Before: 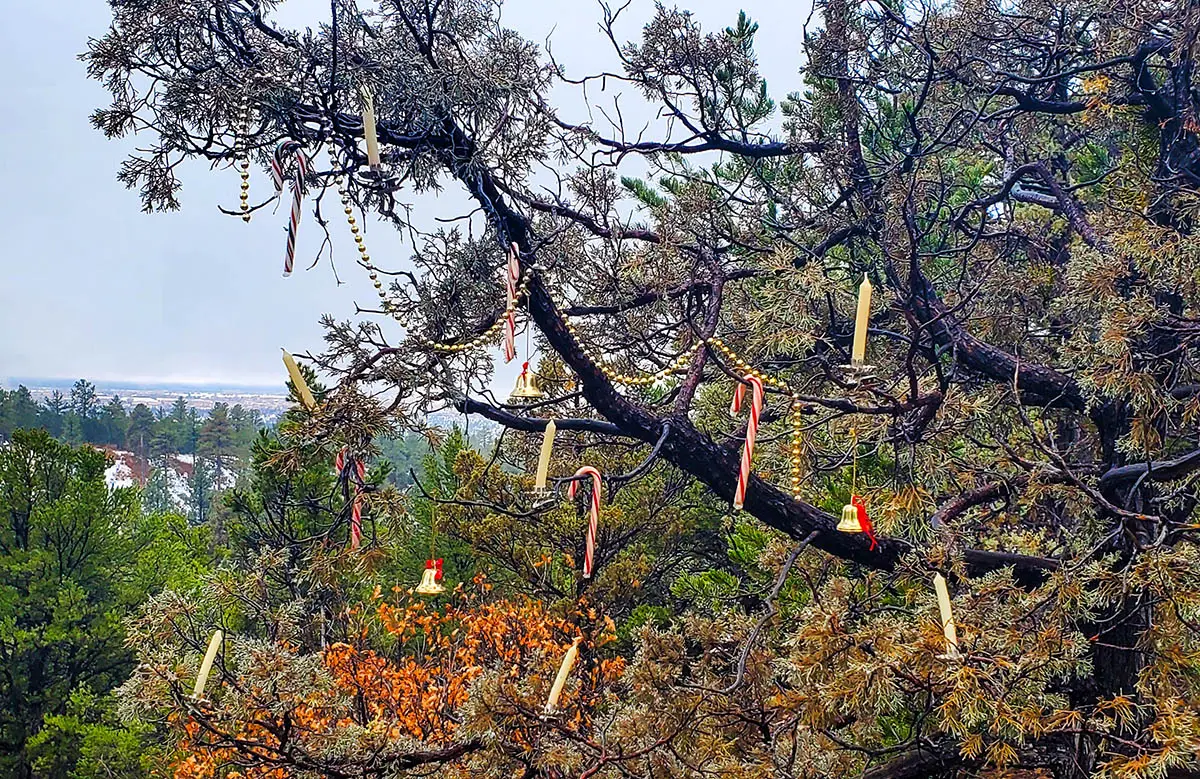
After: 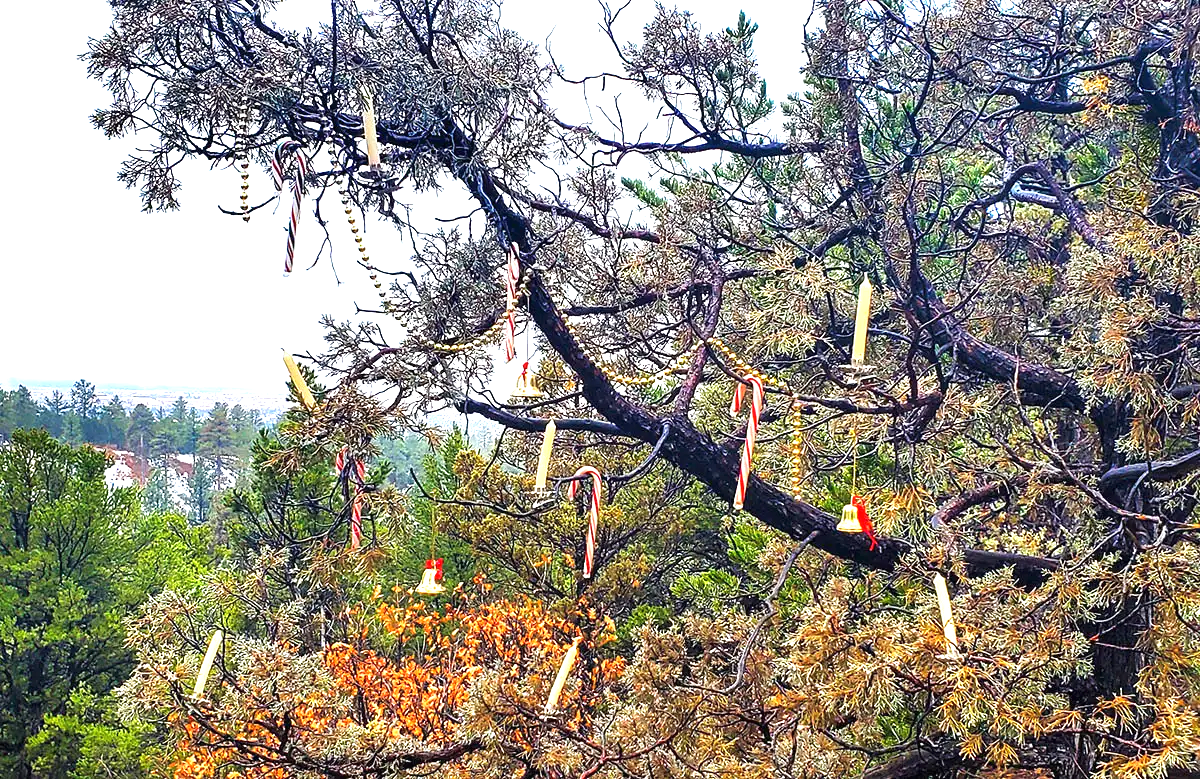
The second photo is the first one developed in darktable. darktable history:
exposure: black level correction 0, exposure 1.105 EV, compensate exposure bias true, compensate highlight preservation false
